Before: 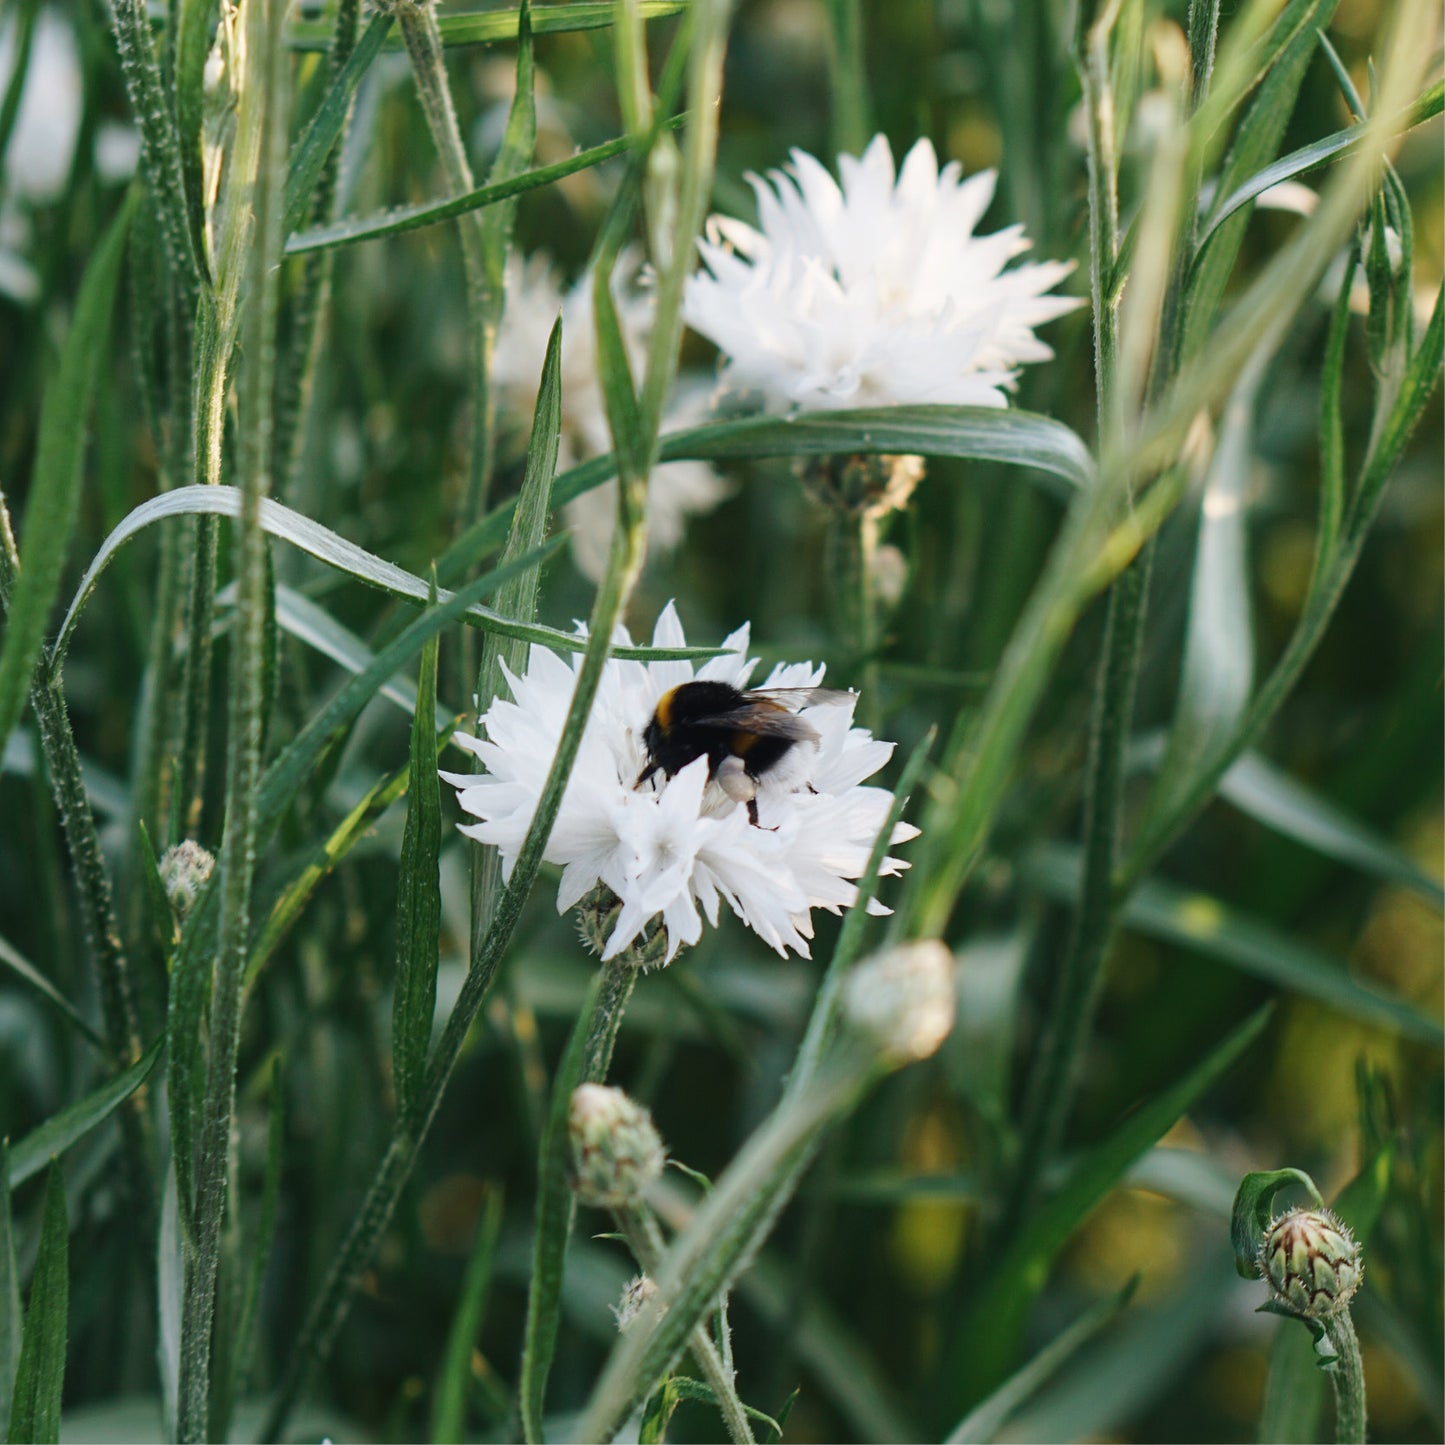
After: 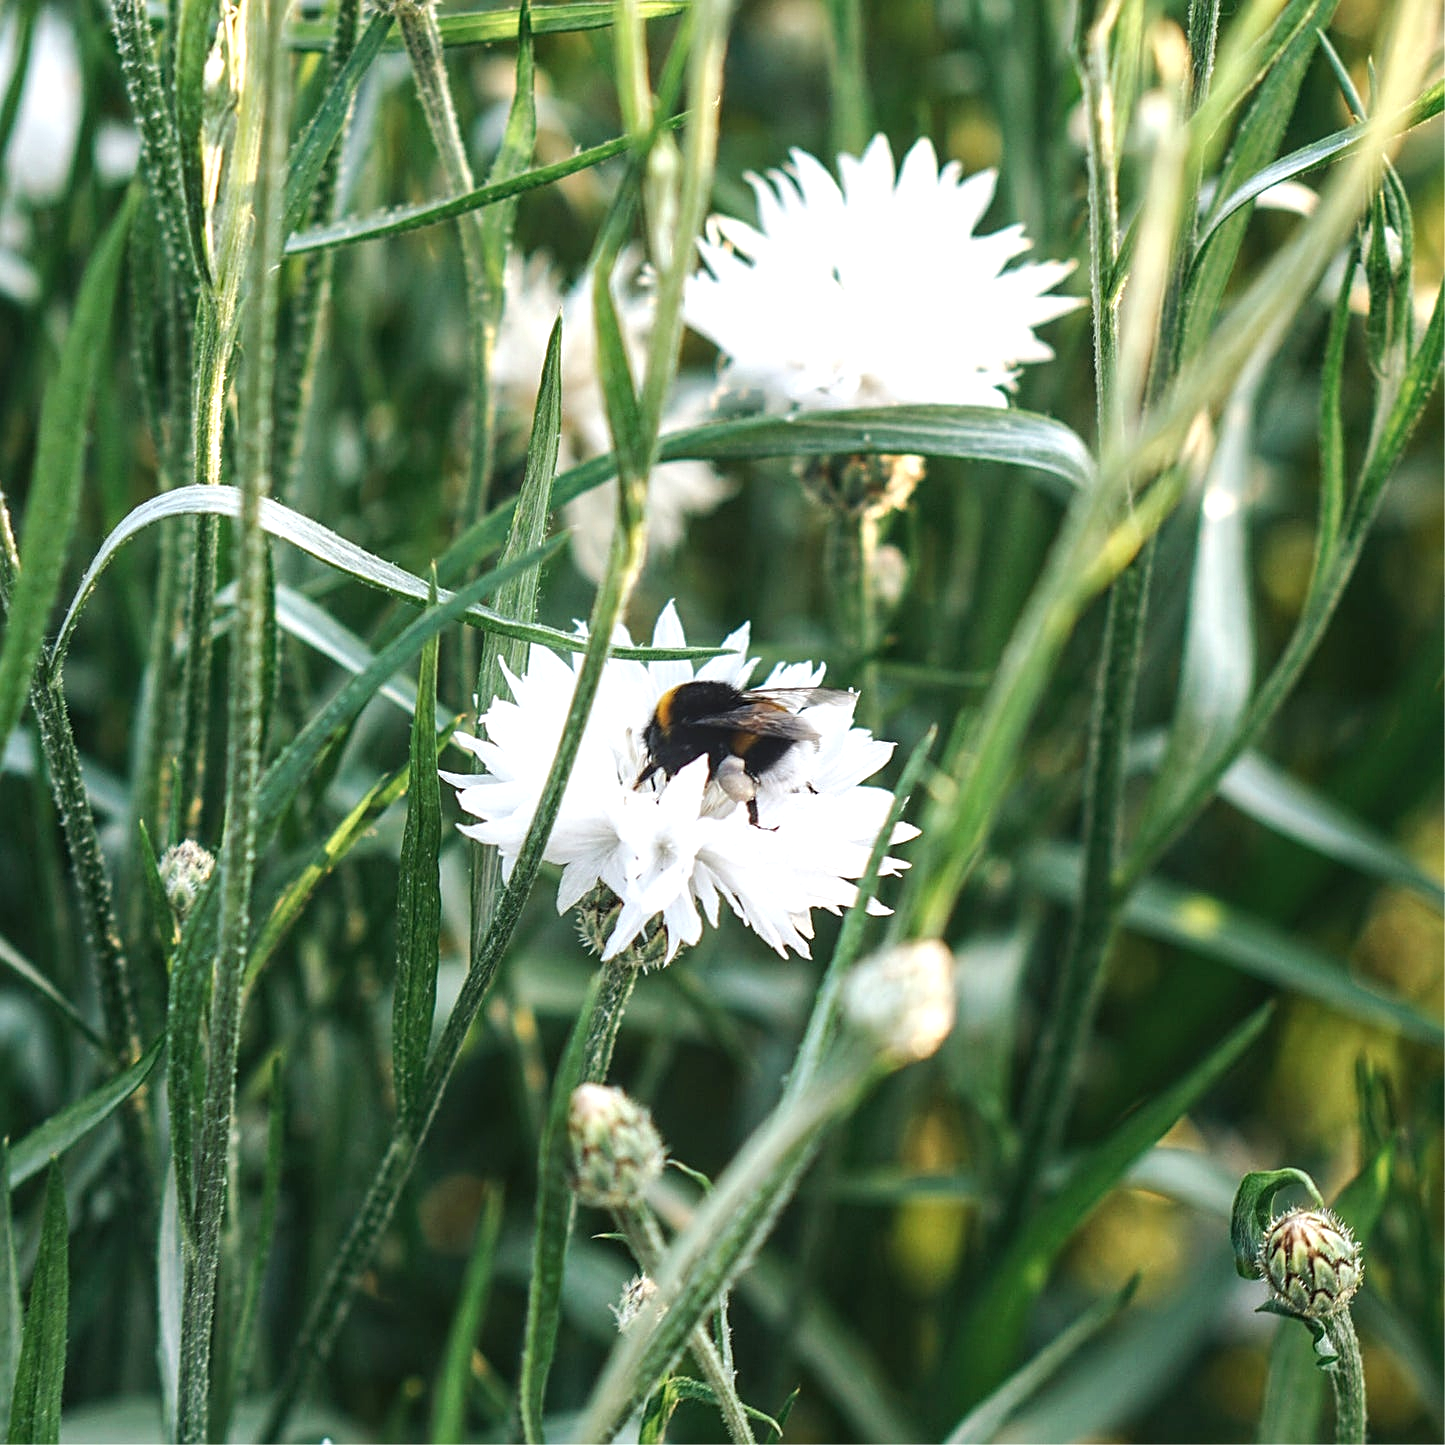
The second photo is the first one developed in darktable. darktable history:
sharpen: on, module defaults
exposure: black level correction 0, exposure 0.6 EV, compensate highlight preservation false
local contrast: detail 130%
